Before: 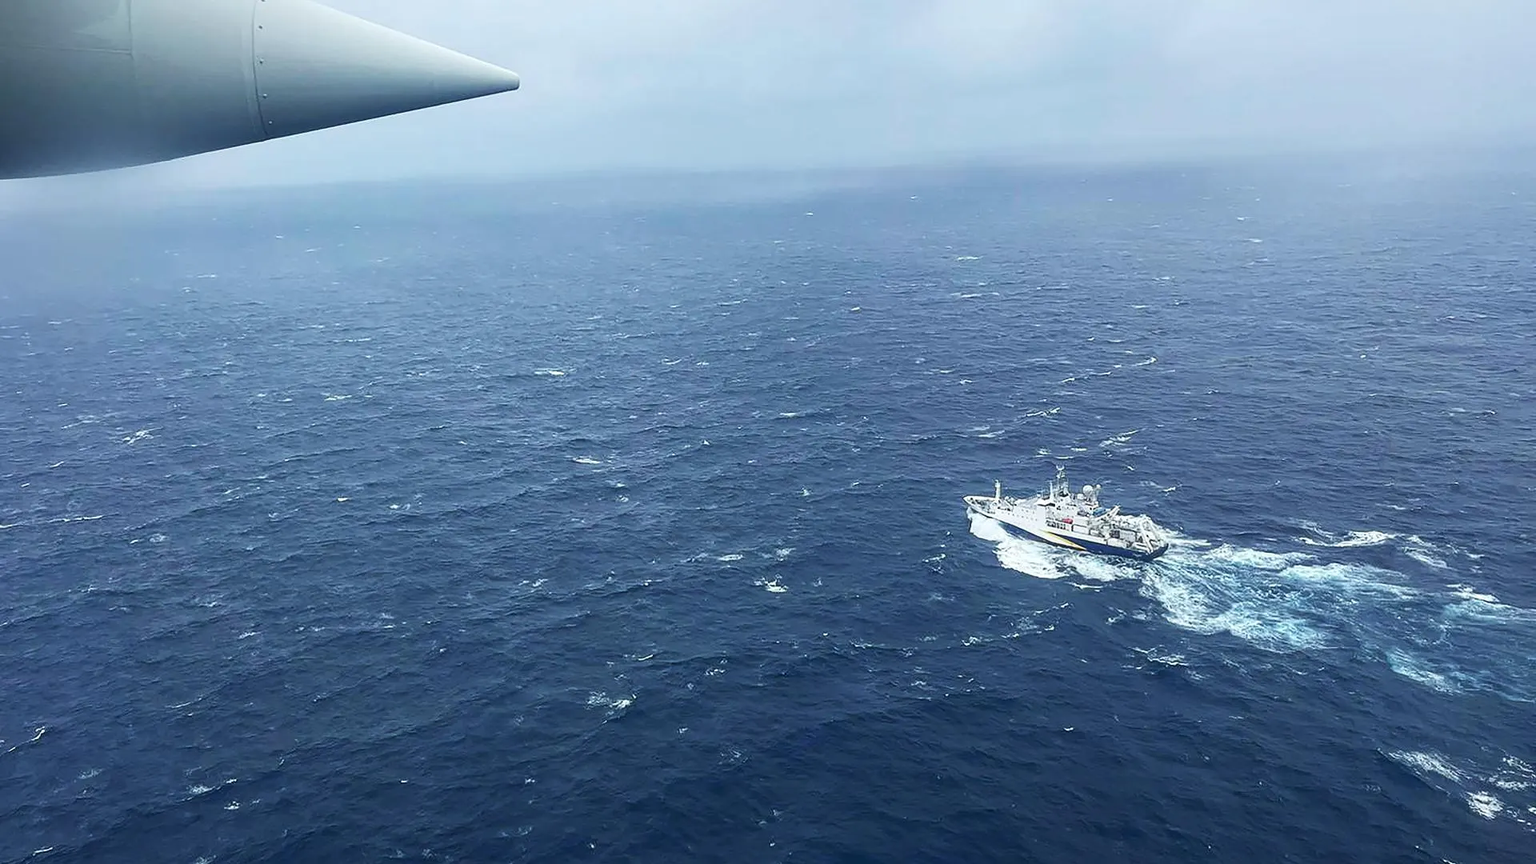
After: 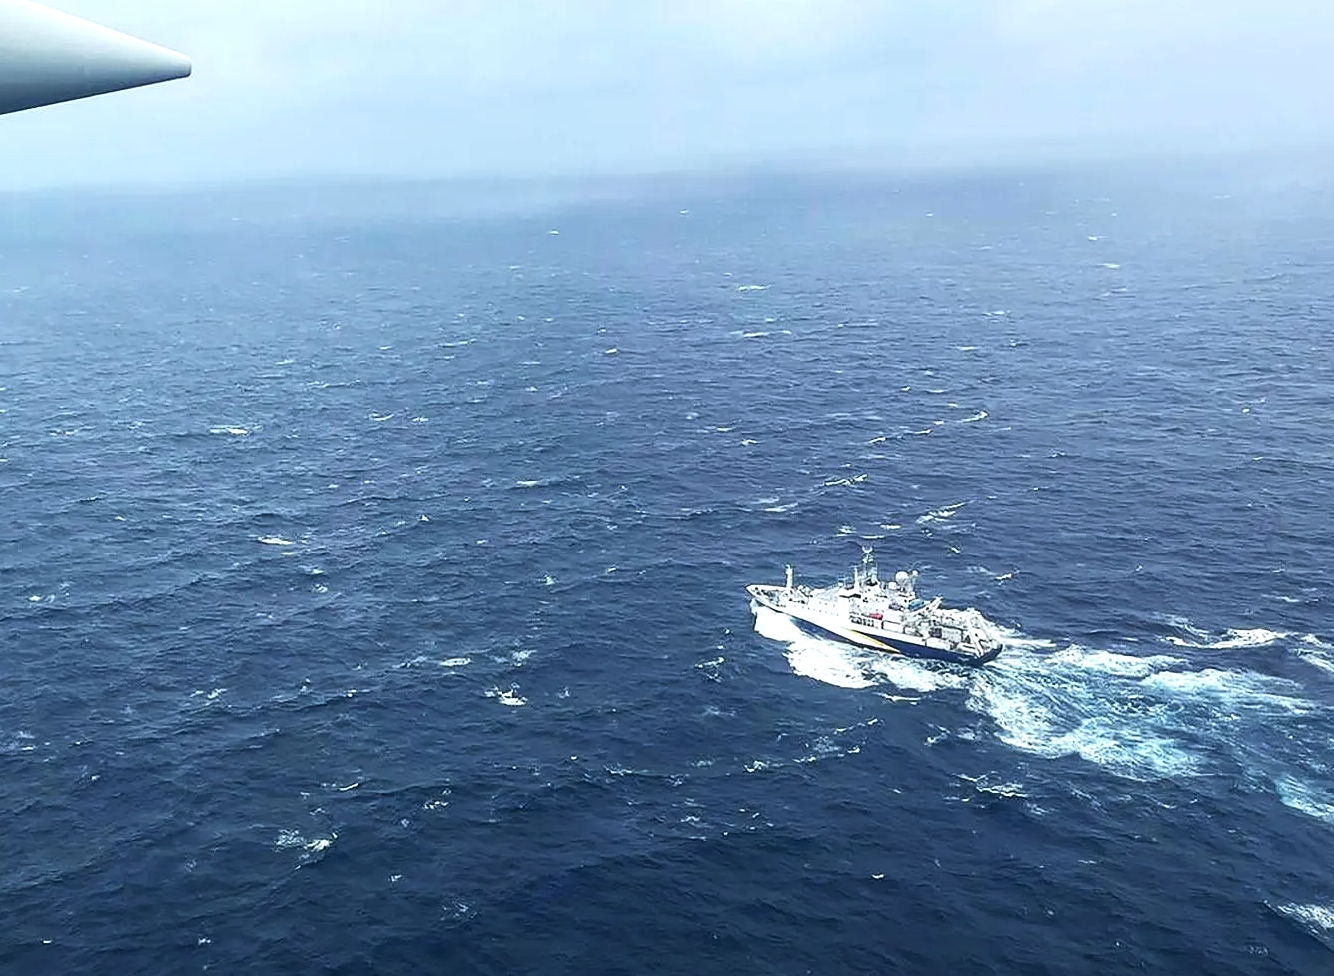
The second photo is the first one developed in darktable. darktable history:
crop and rotate: left 23.863%, top 3.344%, right 6.608%, bottom 6.196%
tone equalizer: -8 EV -0.407 EV, -7 EV -0.408 EV, -6 EV -0.348 EV, -5 EV -0.185 EV, -3 EV 0.19 EV, -2 EV 0.344 EV, -1 EV 0.374 EV, +0 EV 0.433 EV, edges refinement/feathering 500, mask exposure compensation -1.57 EV, preserve details no
